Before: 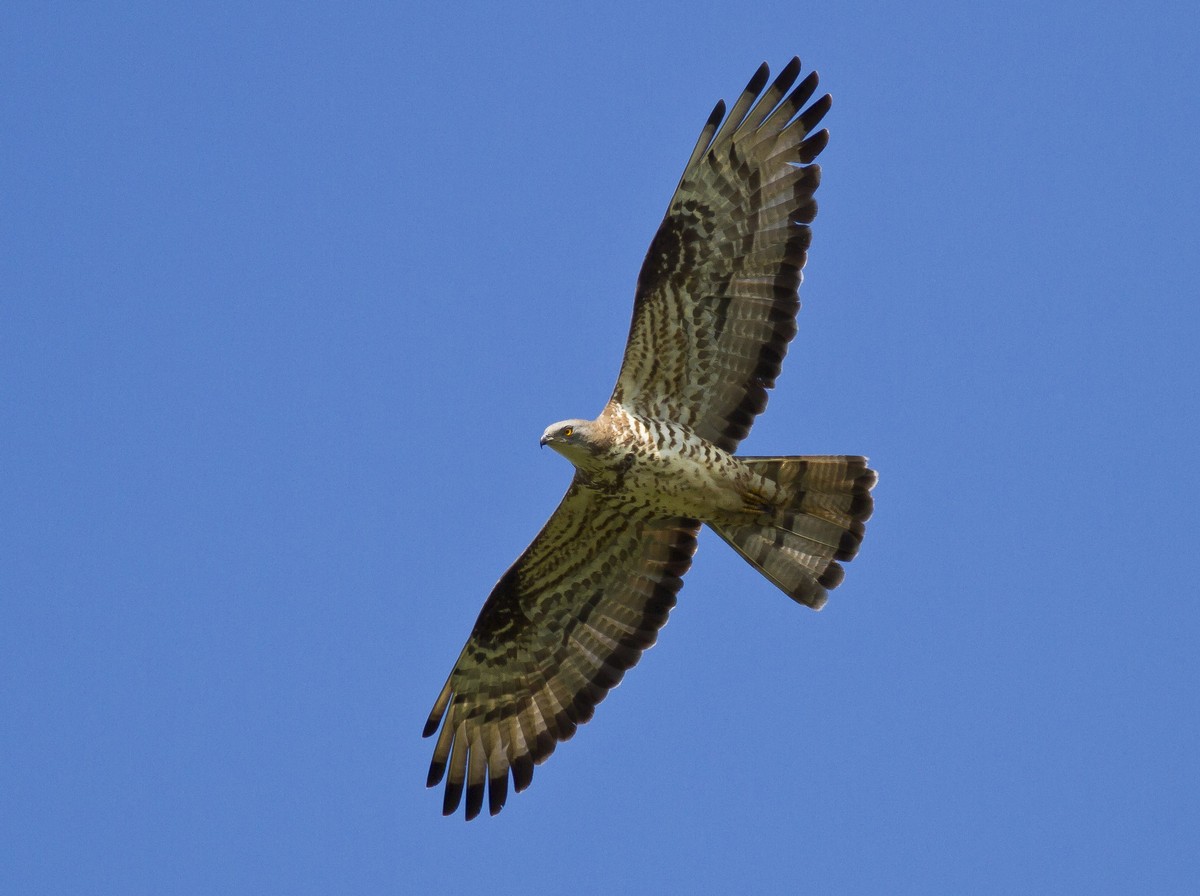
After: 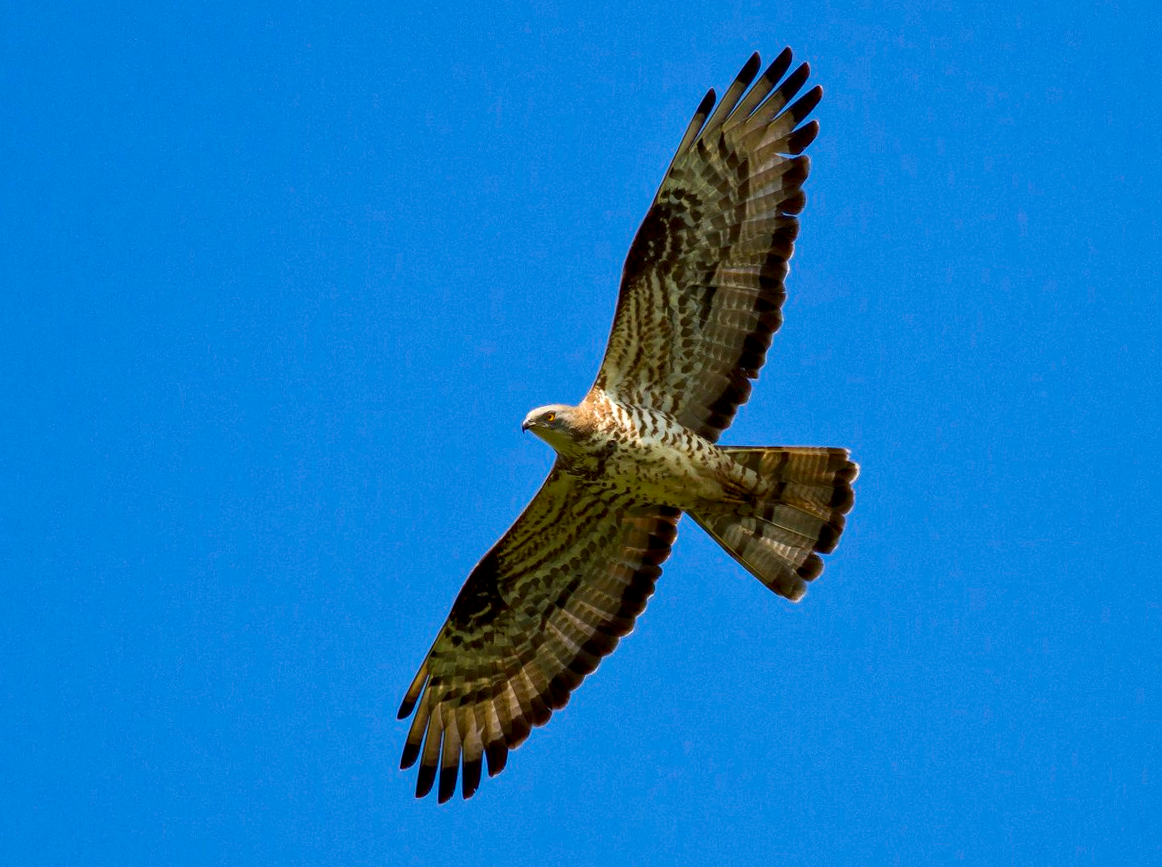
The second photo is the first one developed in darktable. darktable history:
crop and rotate: angle -1.41°
local contrast: on, module defaults
contrast brightness saturation: contrast 0.094, saturation 0.266
haze removal: compatibility mode true, adaptive false
